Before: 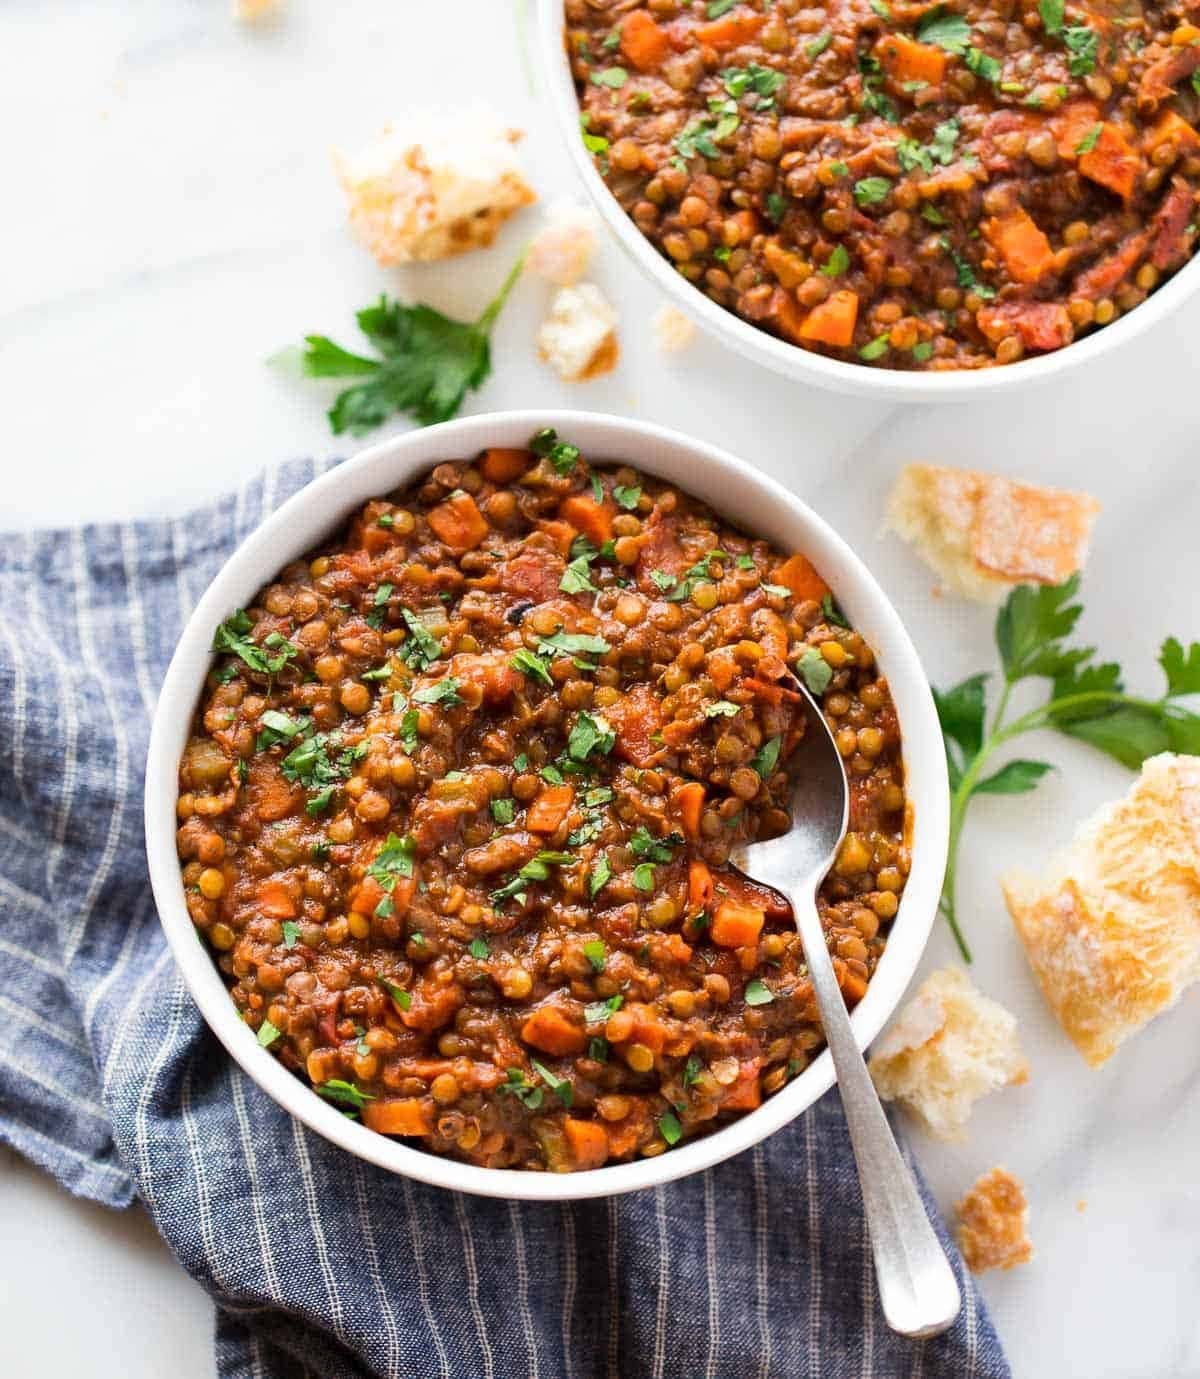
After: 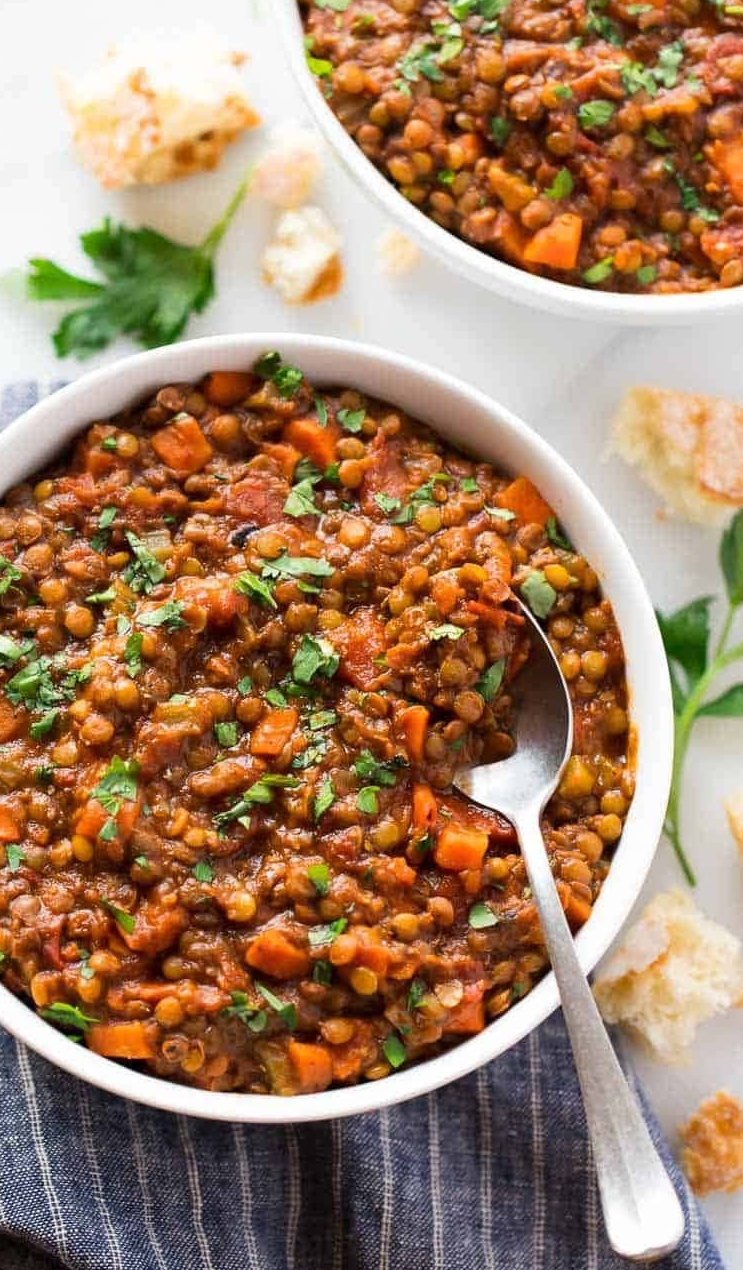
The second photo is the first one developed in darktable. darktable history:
crop and rotate: left 23.03%, top 5.626%, right 14.987%, bottom 2.278%
